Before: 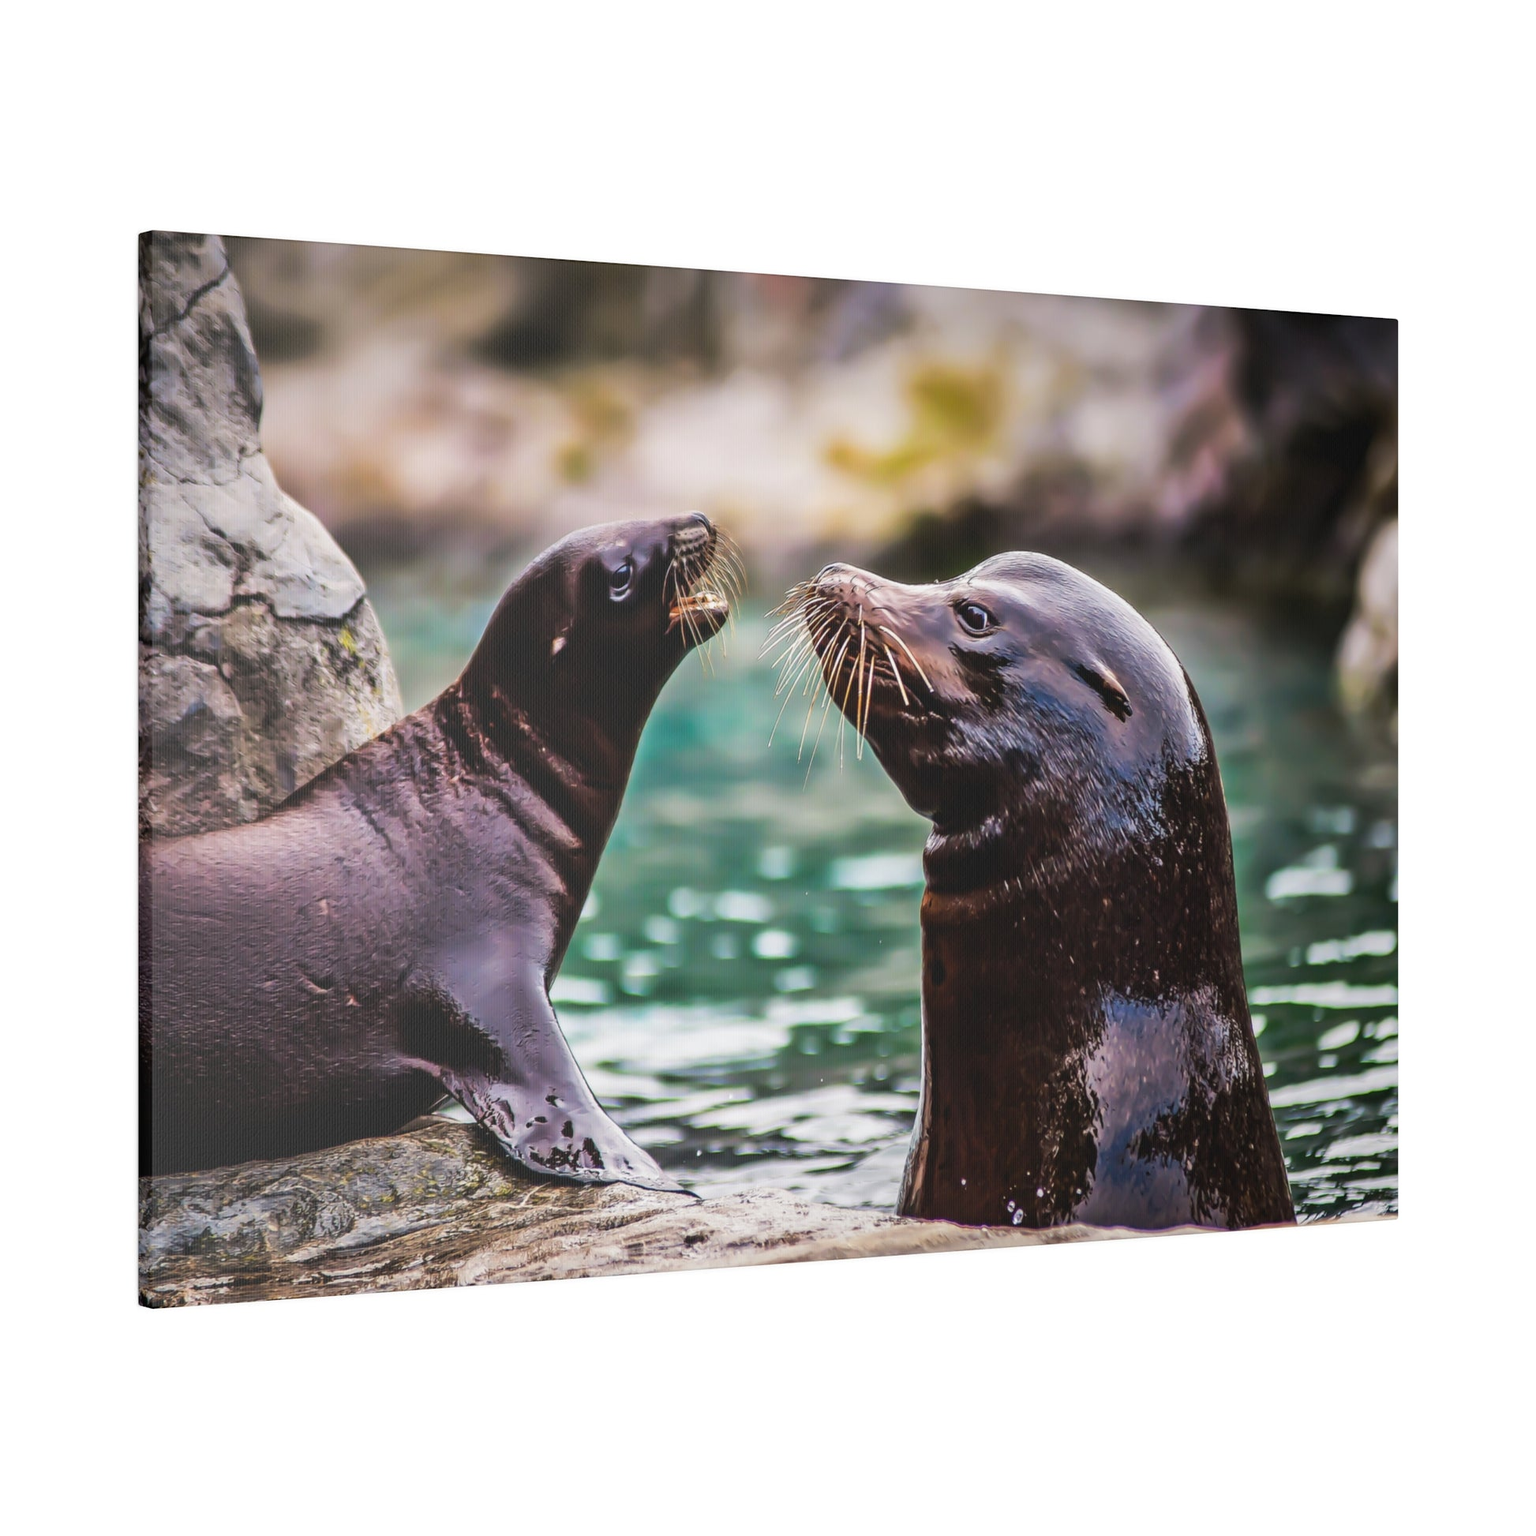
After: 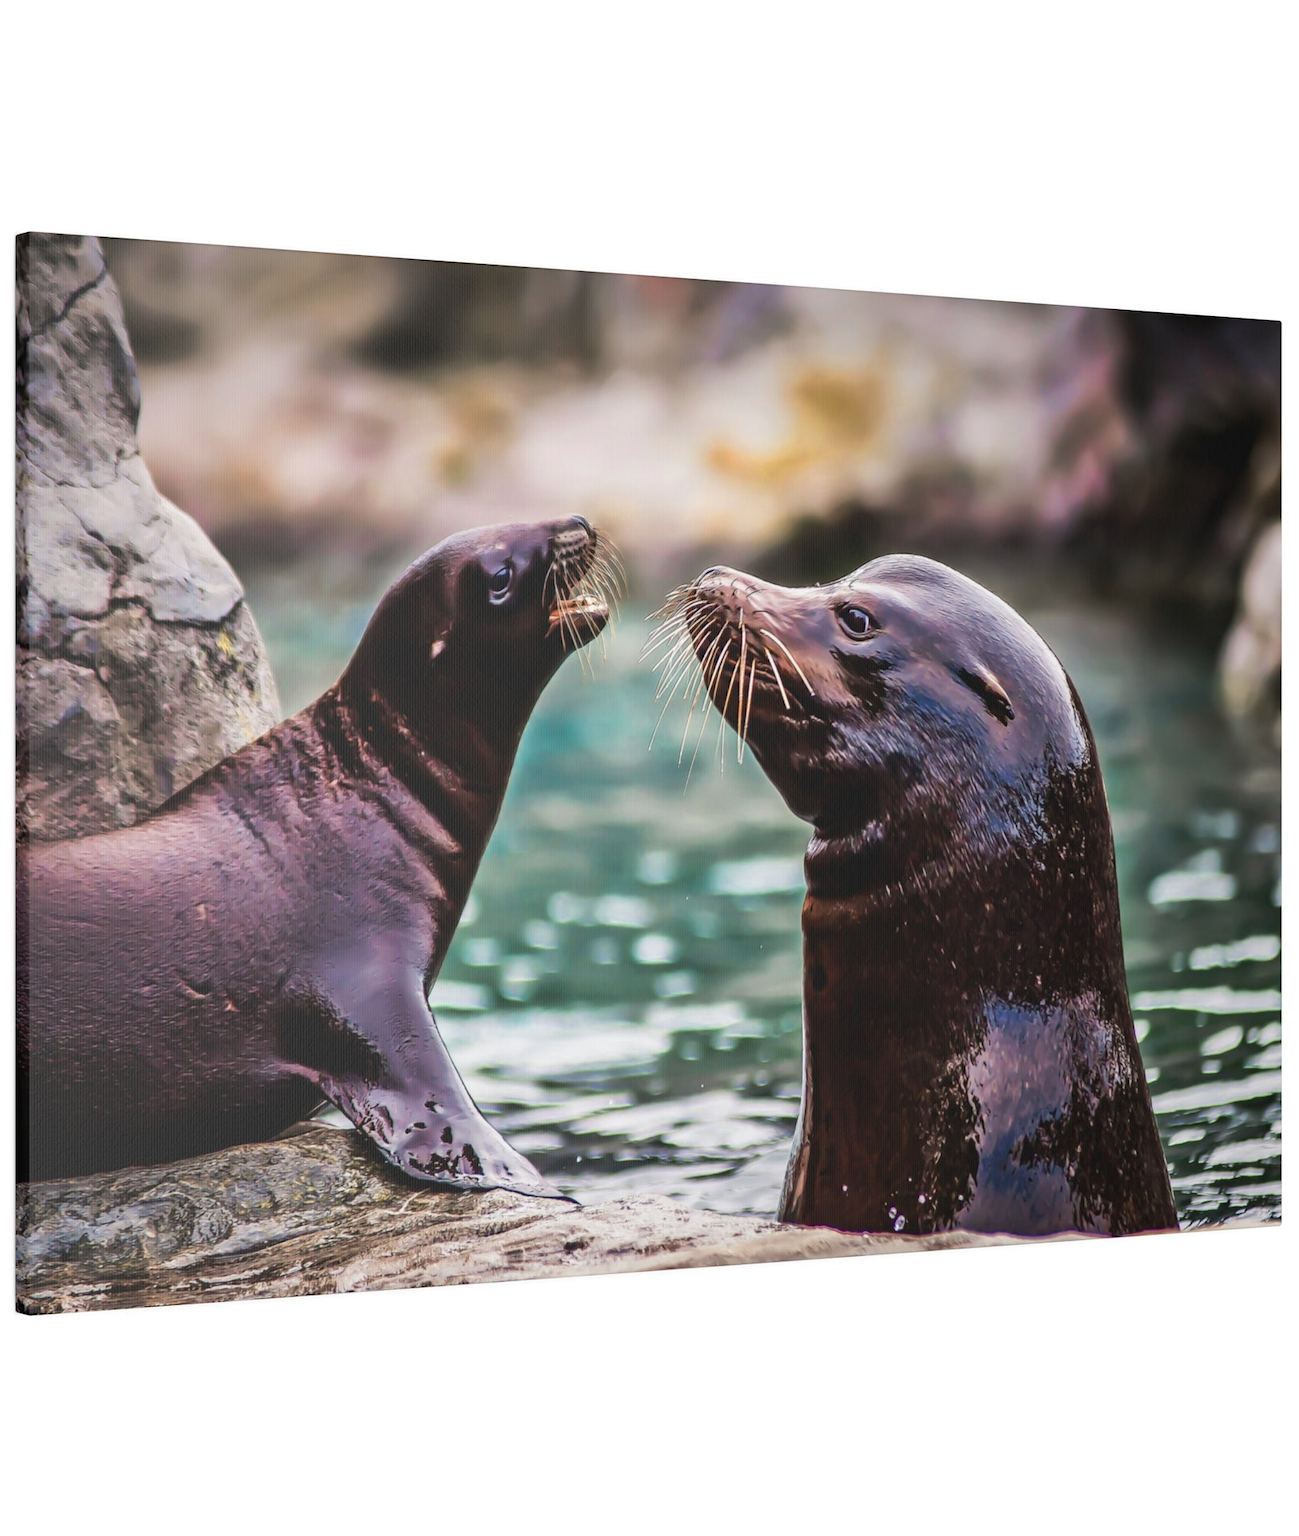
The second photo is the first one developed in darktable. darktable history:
color zones: curves: ch0 [(0, 0.473) (0.001, 0.473) (0.226, 0.548) (0.4, 0.589) (0.525, 0.54) (0.728, 0.403) (0.999, 0.473) (1, 0.473)]; ch1 [(0, 0.619) (0.001, 0.619) (0.234, 0.388) (0.4, 0.372) (0.528, 0.422) (0.732, 0.53) (0.999, 0.619) (1, 0.619)]; ch2 [(0, 0.547) (0.001, 0.547) (0.226, 0.45) (0.4, 0.525) (0.525, 0.585) (0.8, 0.511) (0.999, 0.547) (1, 0.547)]
crop: left 8.026%, right 7.374%
